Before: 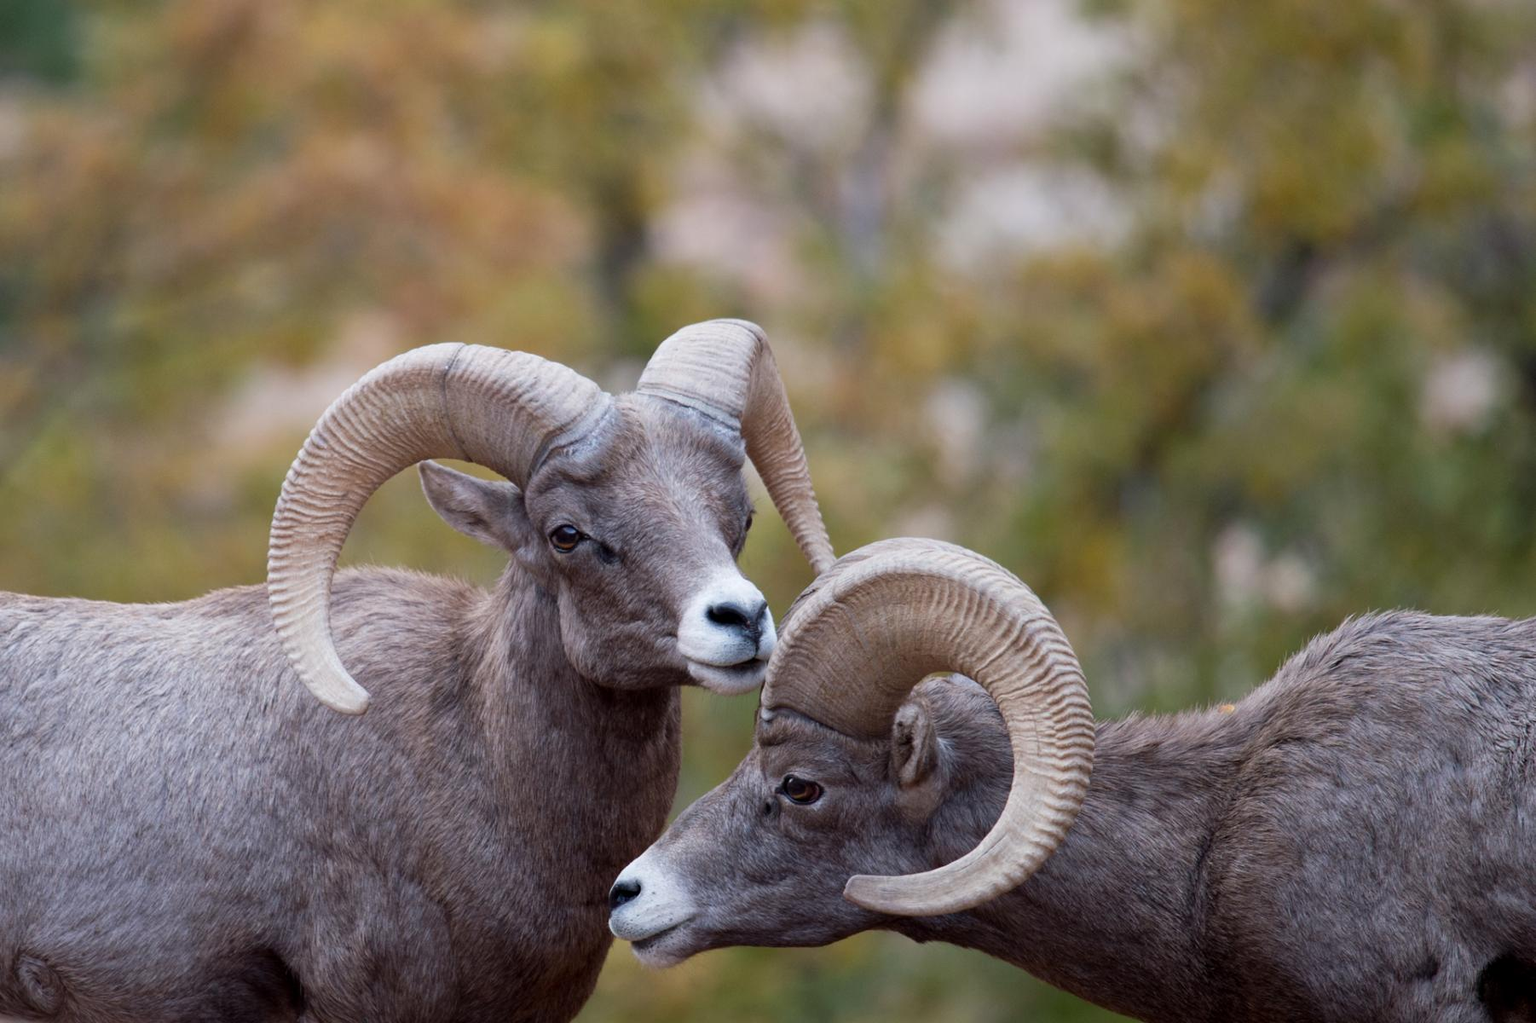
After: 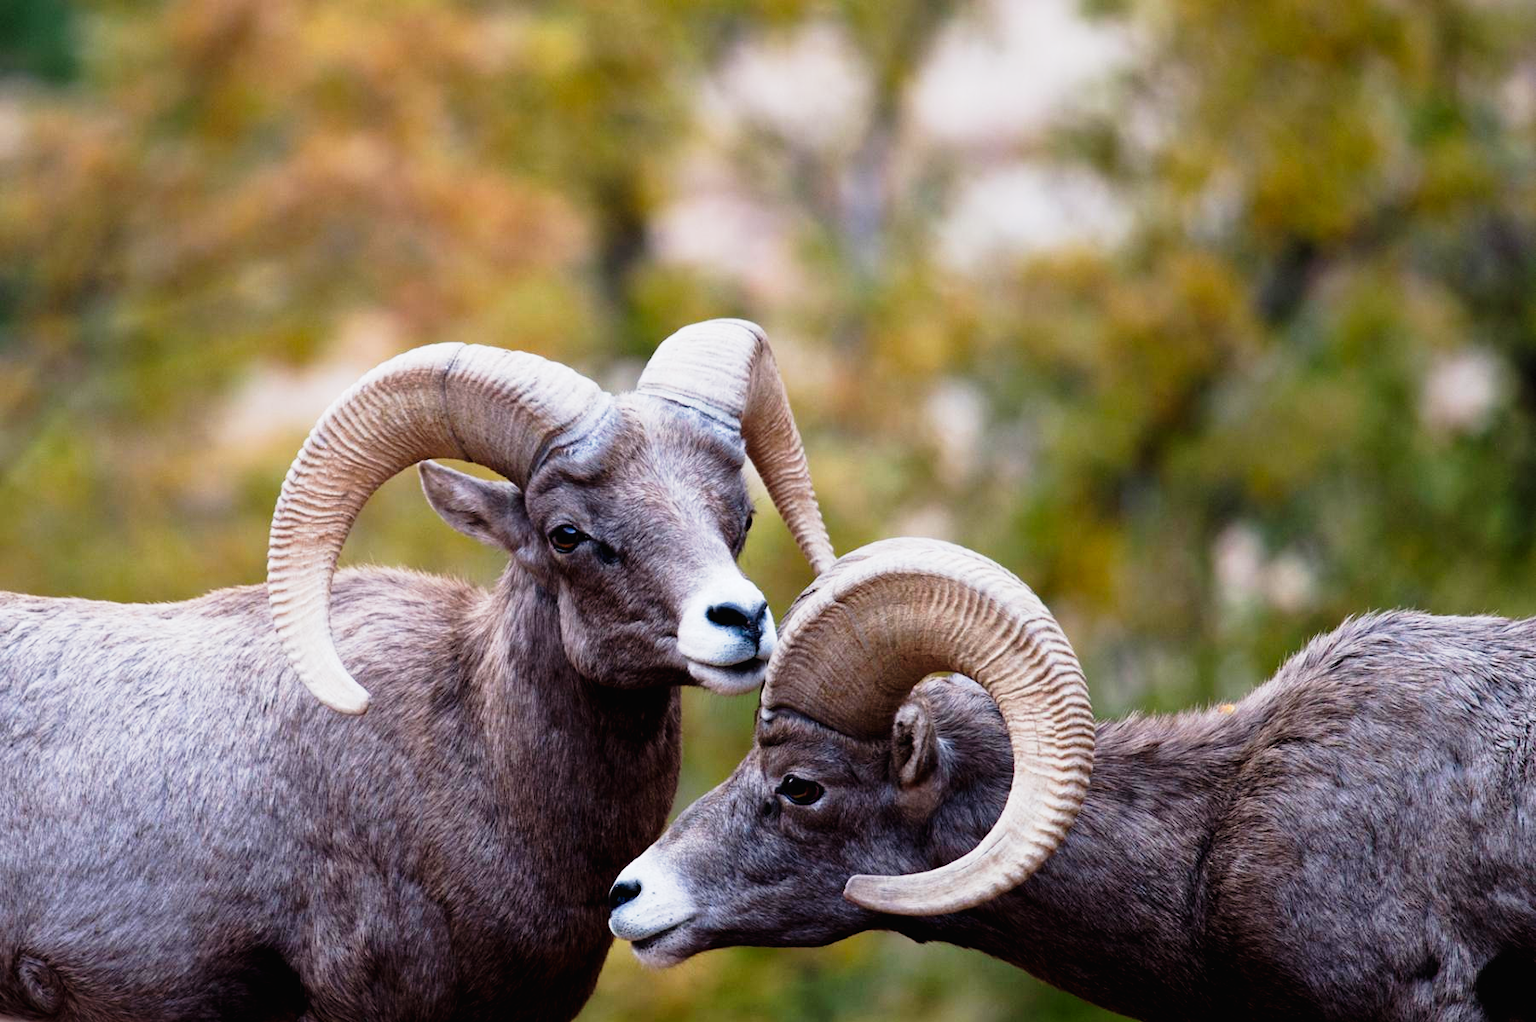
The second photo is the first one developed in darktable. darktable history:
shadows and highlights: radius 336.67, shadows 29.11, soften with gaussian
tone curve: curves: ch0 [(0.016, 0.011) (0.094, 0.016) (0.469, 0.508) (0.721, 0.862) (1, 1)], preserve colors none
